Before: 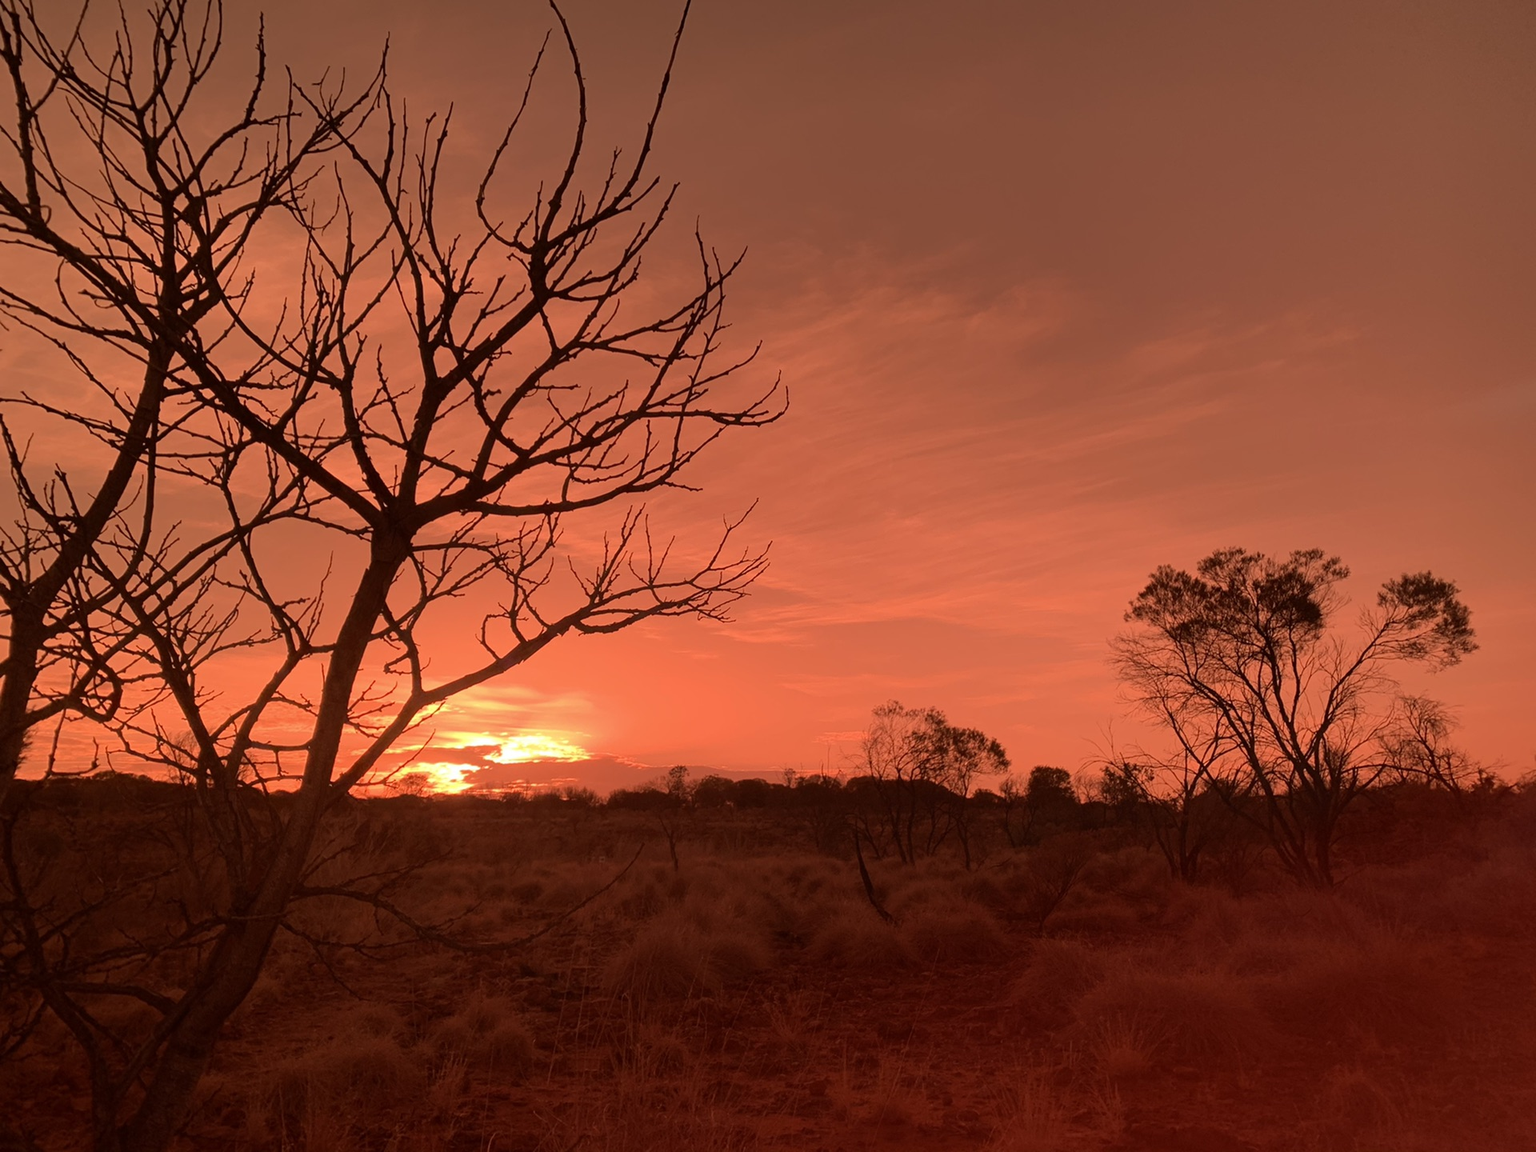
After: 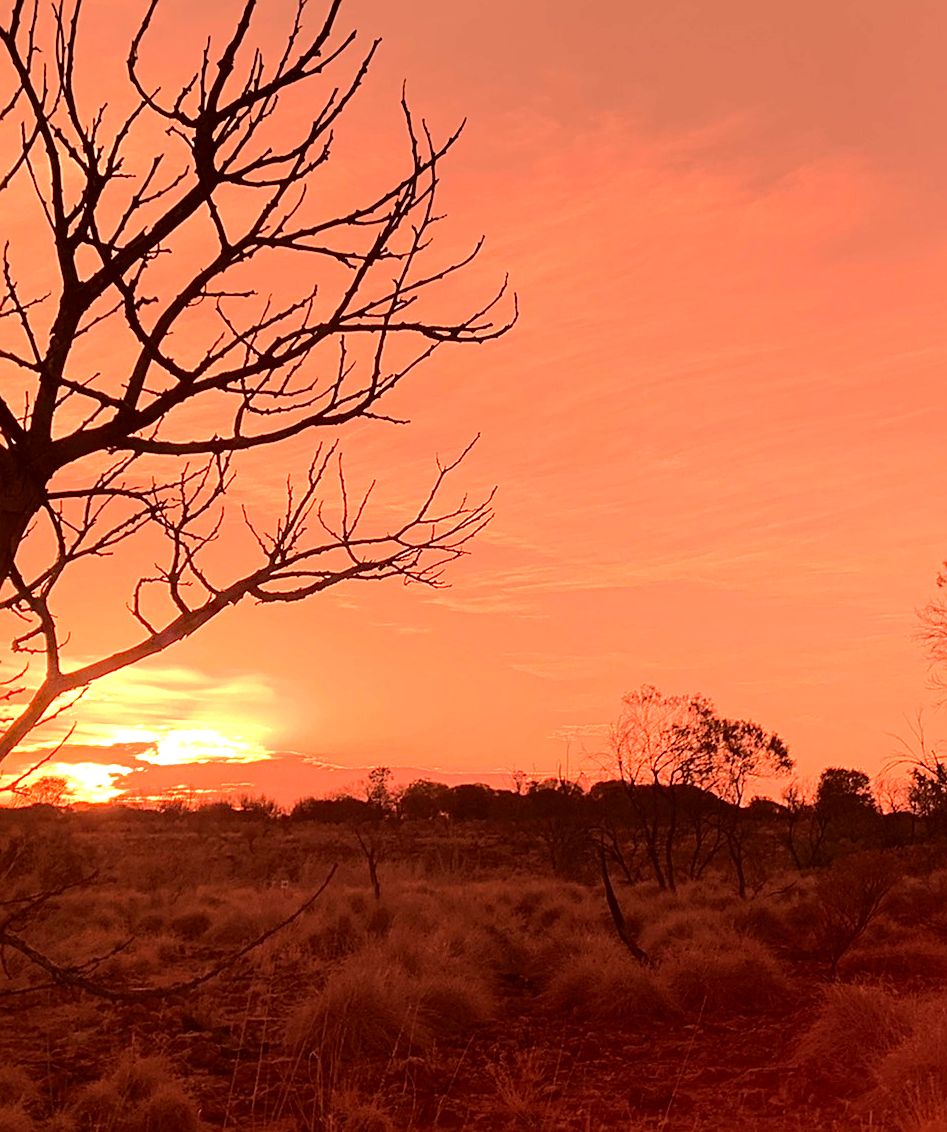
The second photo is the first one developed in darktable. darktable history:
crop and rotate: angle 0.017°, left 24.432%, top 13.258%, right 26.24%, bottom 8.094%
tone equalizer: -8 EV -0.425 EV, -7 EV -0.419 EV, -6 EV -0.342 EV, -5 EV -0.238 EV, -3 EV 0.25 EV, -2 EV 0.337 EV, -1 EV 0.373 EV, +0 EV 0.393 EV, edges refinement/feathering 500, mask exposure compensation -1.57 EV, preserve details no
sharpen: on, module defaults
tone curve: curves: ch0 [(0, 0) (0.003, 0.006) (0.011, 0.014) (0.025, 0.024) (0.044, 0.035) (0.069, 0.046) (0.1, 0.074) (0.136, 0.115) (0.177, 0.161) (0.224, 0.226) (0.277, 0.293) (0.335, 0.364) (0.399, 0.441) (0.468, 0.52) (0.543, 0.58) (0.623, 0.657) (0.709, 0.72) (0.801, 0.794) (0.898, 0.883) (1, 1)], color space Lab, independent channels
exposure: exposure 0.94 EV, compensate exposure bias true, compensate highlight preservation false
